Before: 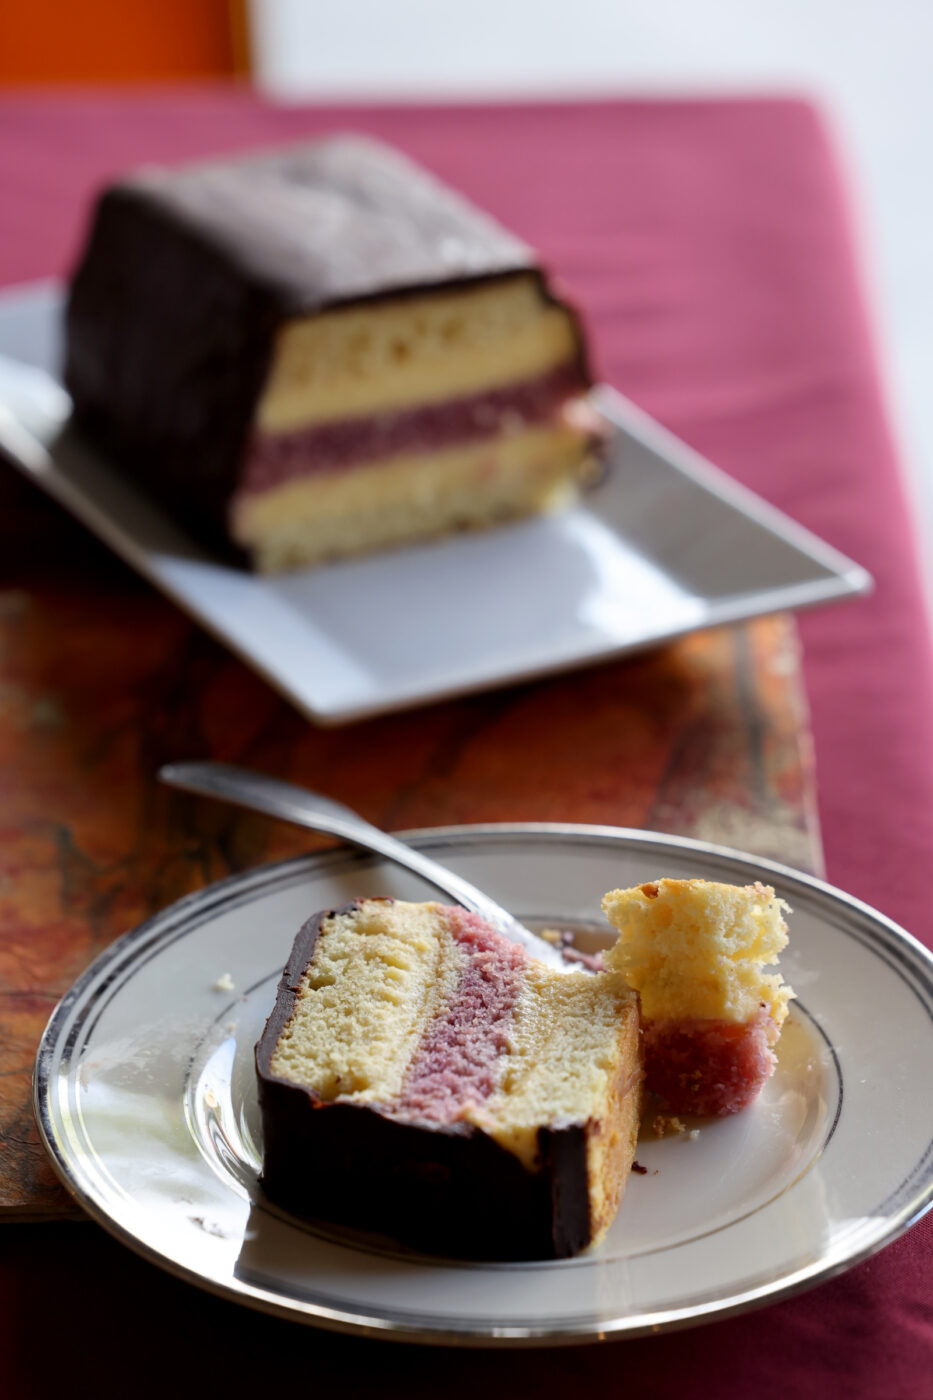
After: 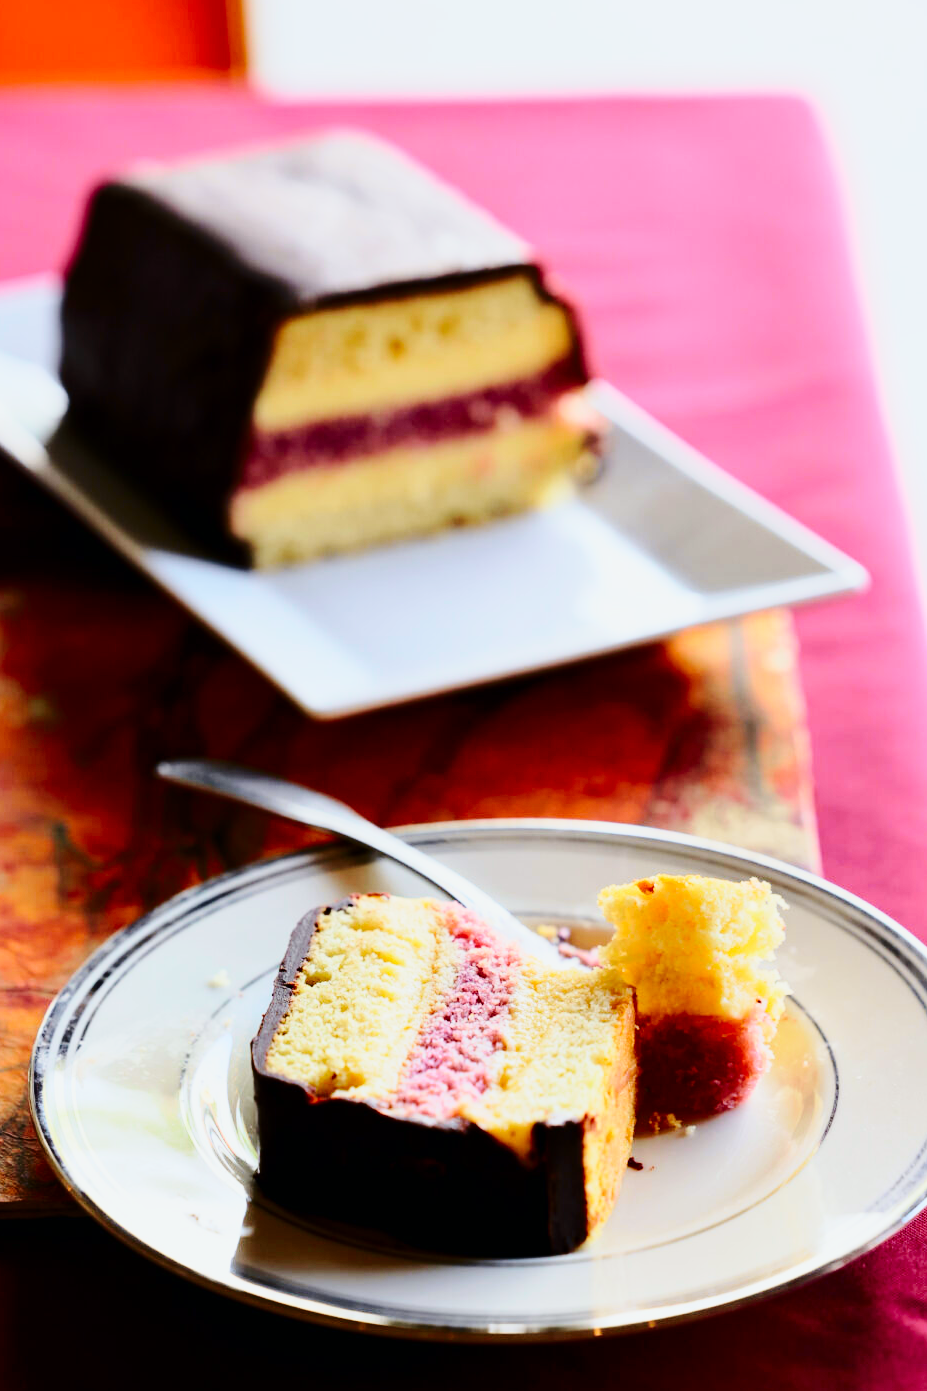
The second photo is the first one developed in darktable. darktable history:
crop and rotate: left 0.566%, top 0.313%, bottom 0.316%
tone curve: curves: ch0 [(0, 0) (0.042, 0.023) (0.157, 0.114) (0.302, 0.308) (0.44, 0.507) (0.607, 0.705) (0.824, 0.882) (1, 0.965)]; ch1 [(0, 0) (0.339, 0.334) (0.445, 0.419) (0.476, 0.454) (0.503, 0.501) (0.517, 0.513) (0.551, 0.567) (0.622, 0.662) (0.706, 0.741) (1, 1)]; ch2 [(0, 0) (0.327, 0.318) (0.417, 0.426) (0.46, 0.453) (0.502, 0.5) (0.514, 0.524) (0.547, 0.572) (0.615, 0.656) (0.717, 0.778) (1, 1)], color space Lab, independent channels, preserve colors none
exposure: compensate exposure bias true, compensate highlight preservation false
base curve: curves: ch0 [(0, 0) (0.028, 0.03) (0.121, 0.232) (0.46, 0.748) (0.859, 0.968) (1, 1)], preserve colors none
